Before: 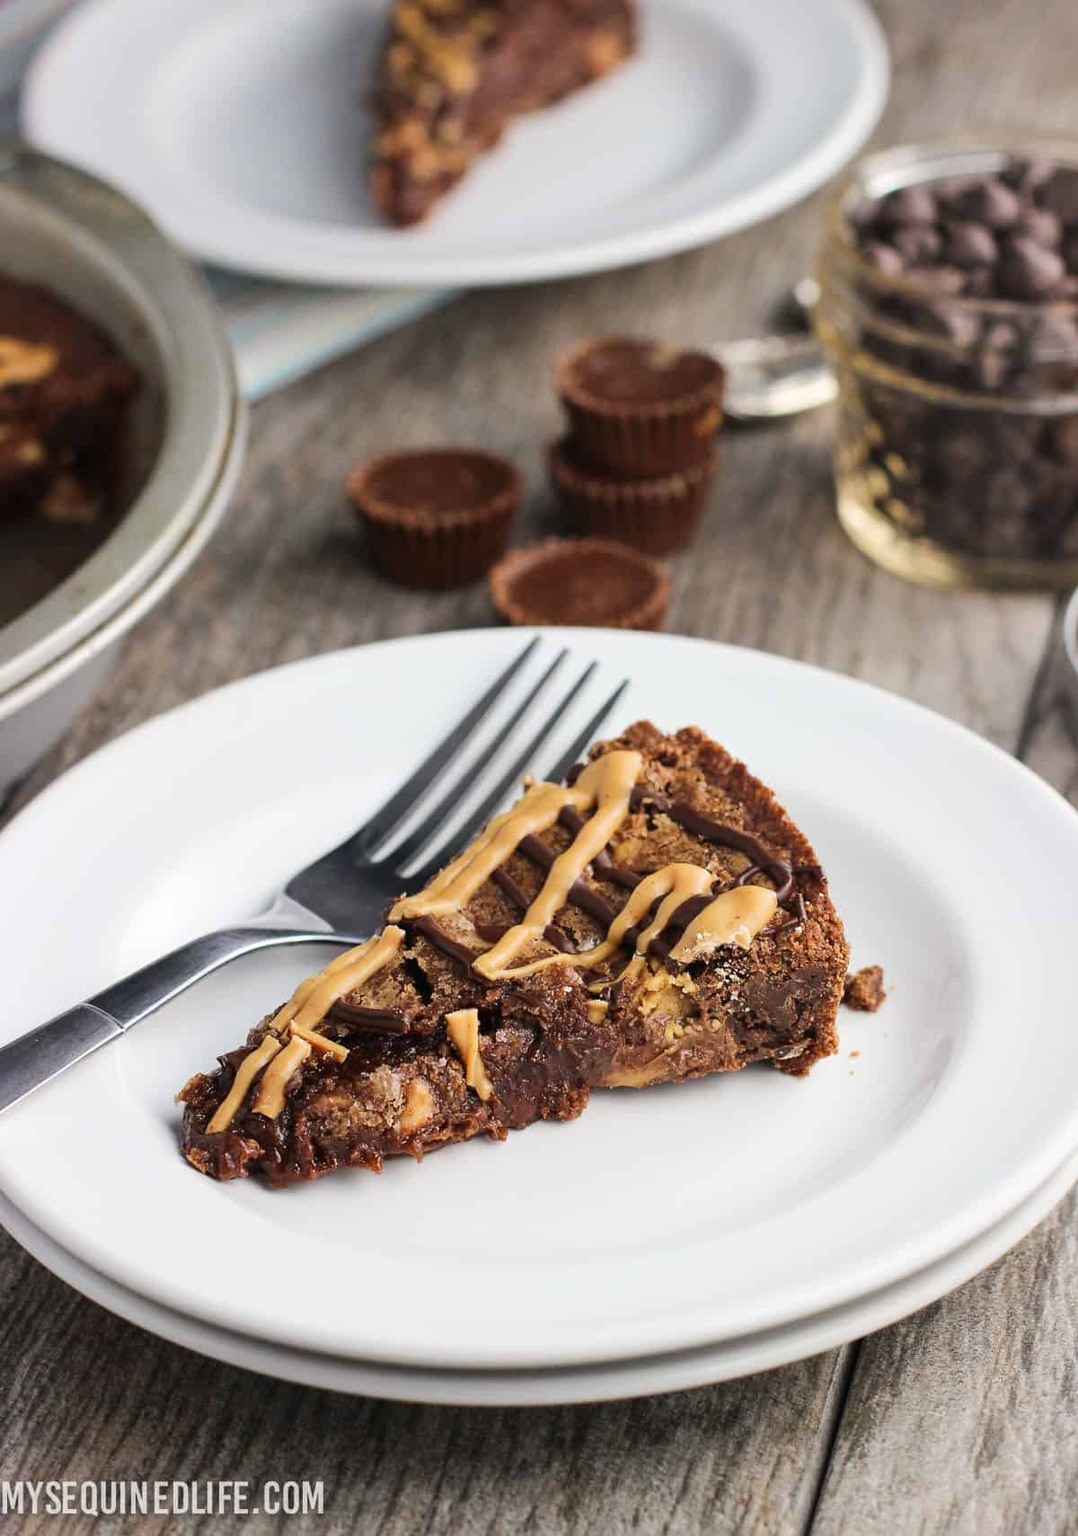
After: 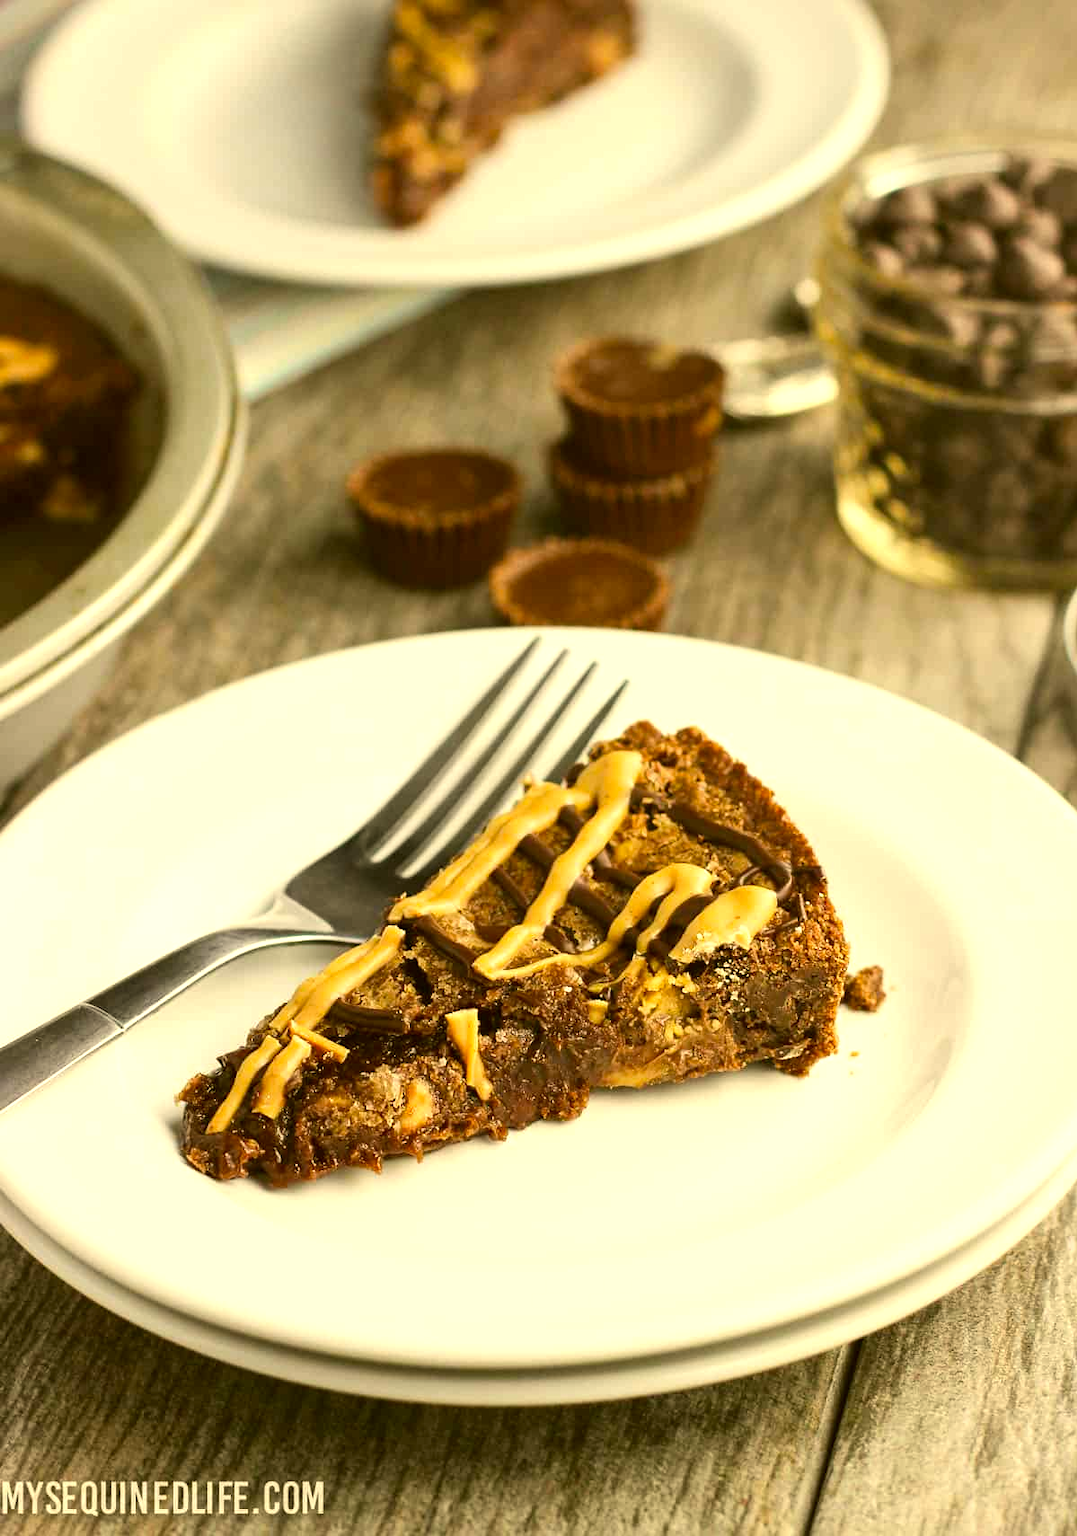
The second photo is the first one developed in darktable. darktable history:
exposure: black level correction 0, exposure 0.5 EV, compensate highlight preservation false
color correction: highlights a* 0.093, highlights b* 29.31, shadows a* -0.153, shadows b* 21.63
